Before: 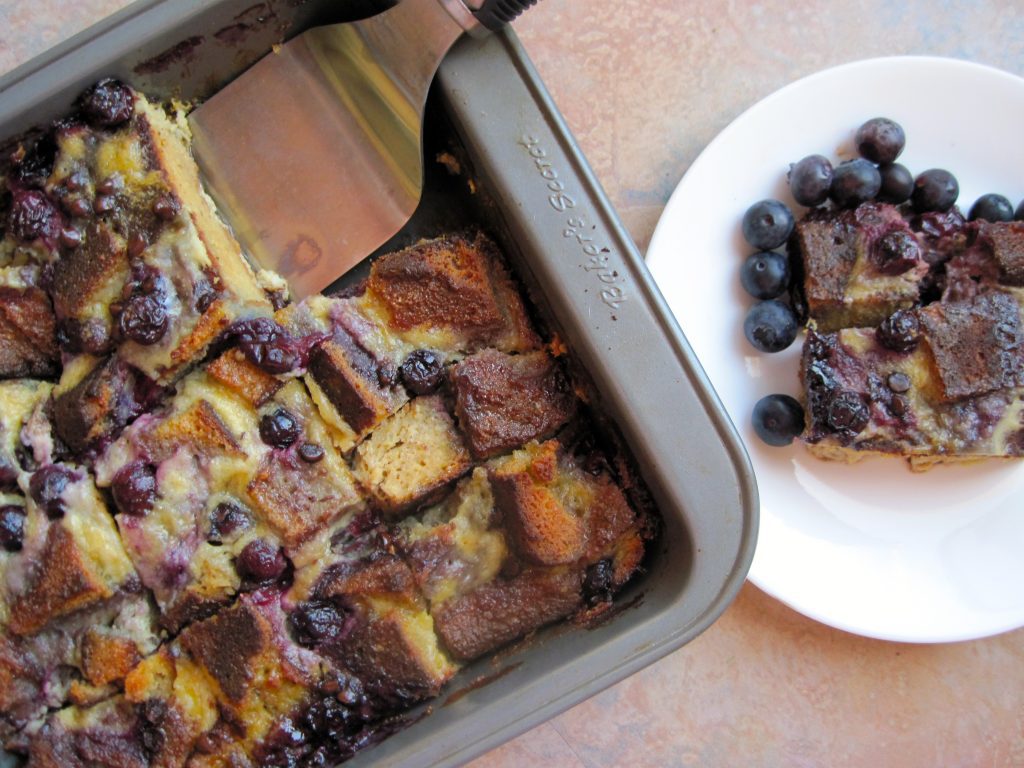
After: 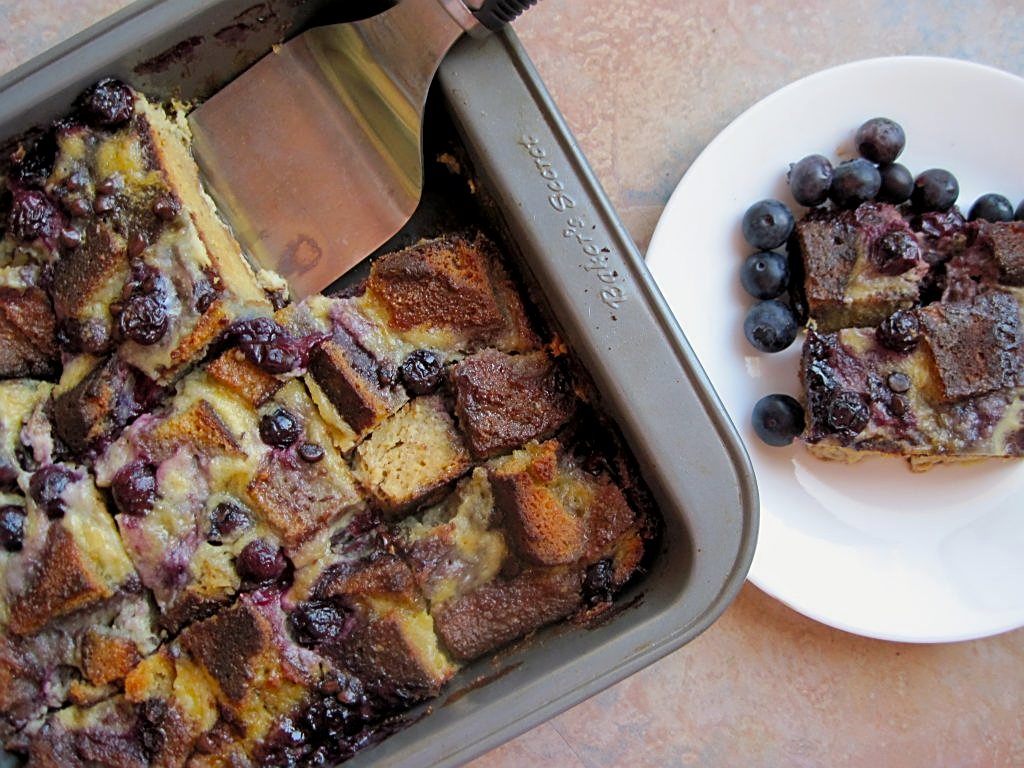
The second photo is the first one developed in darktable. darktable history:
sharpen: on, module defaults
exposure: black level correction 0.001, exposure -0.2 EV, compensate highlight preservation false
local contrast: mode bilateral grid, contrast 20, coarseness 50, detail 120%, midtone range 0.2
